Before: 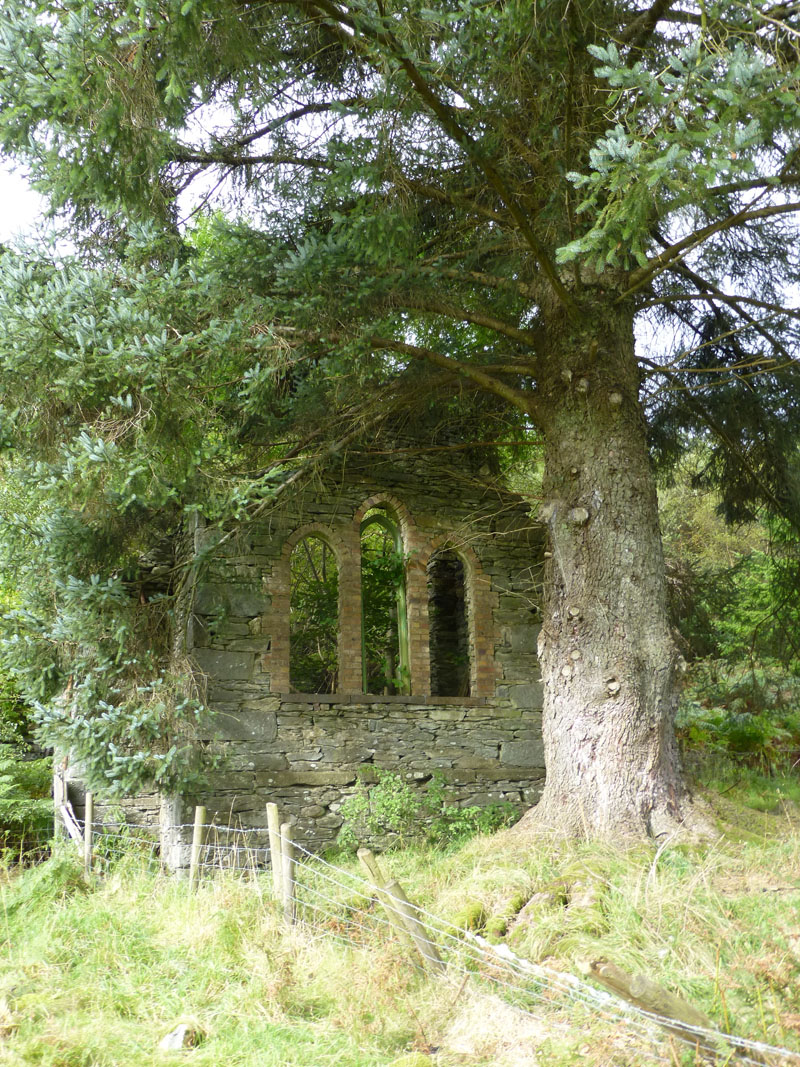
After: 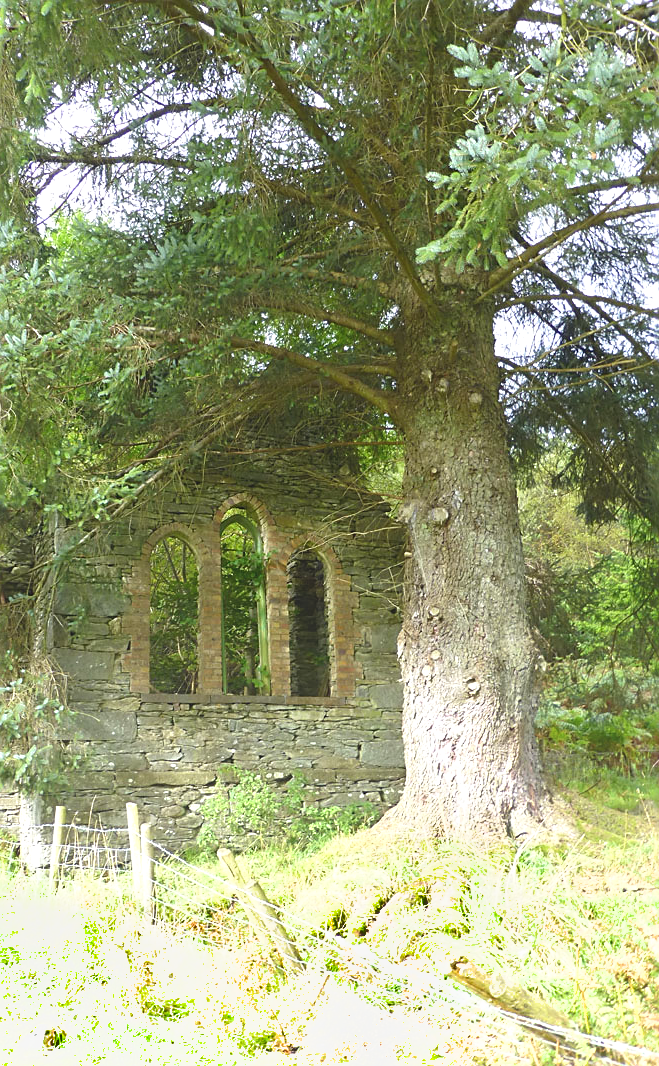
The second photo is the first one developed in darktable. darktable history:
exposure: exposure 0.566 EV, compensate highlight preservation false
shadows and highlights: radius 44.78, white point adjustment 6.64, compress 79.65%, highlights color adjustment 78.42%, soften with gaussian
sharpen: on, module defaults
local contrast: detail 70%
crop: left 17.582%, bottom 0.031%
